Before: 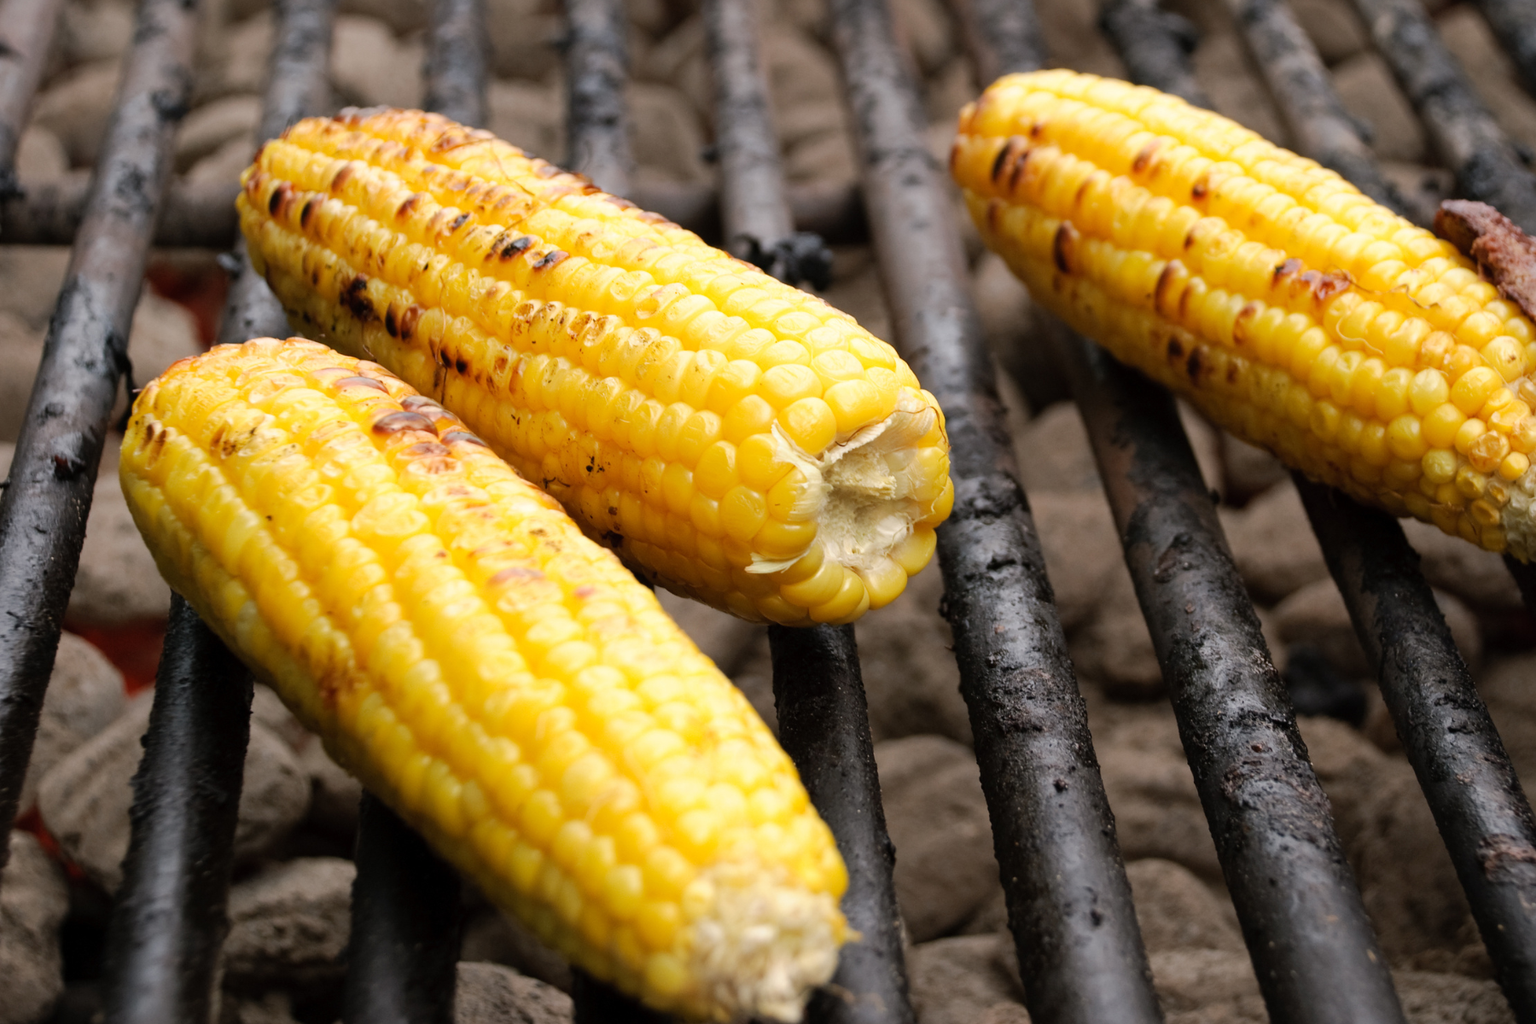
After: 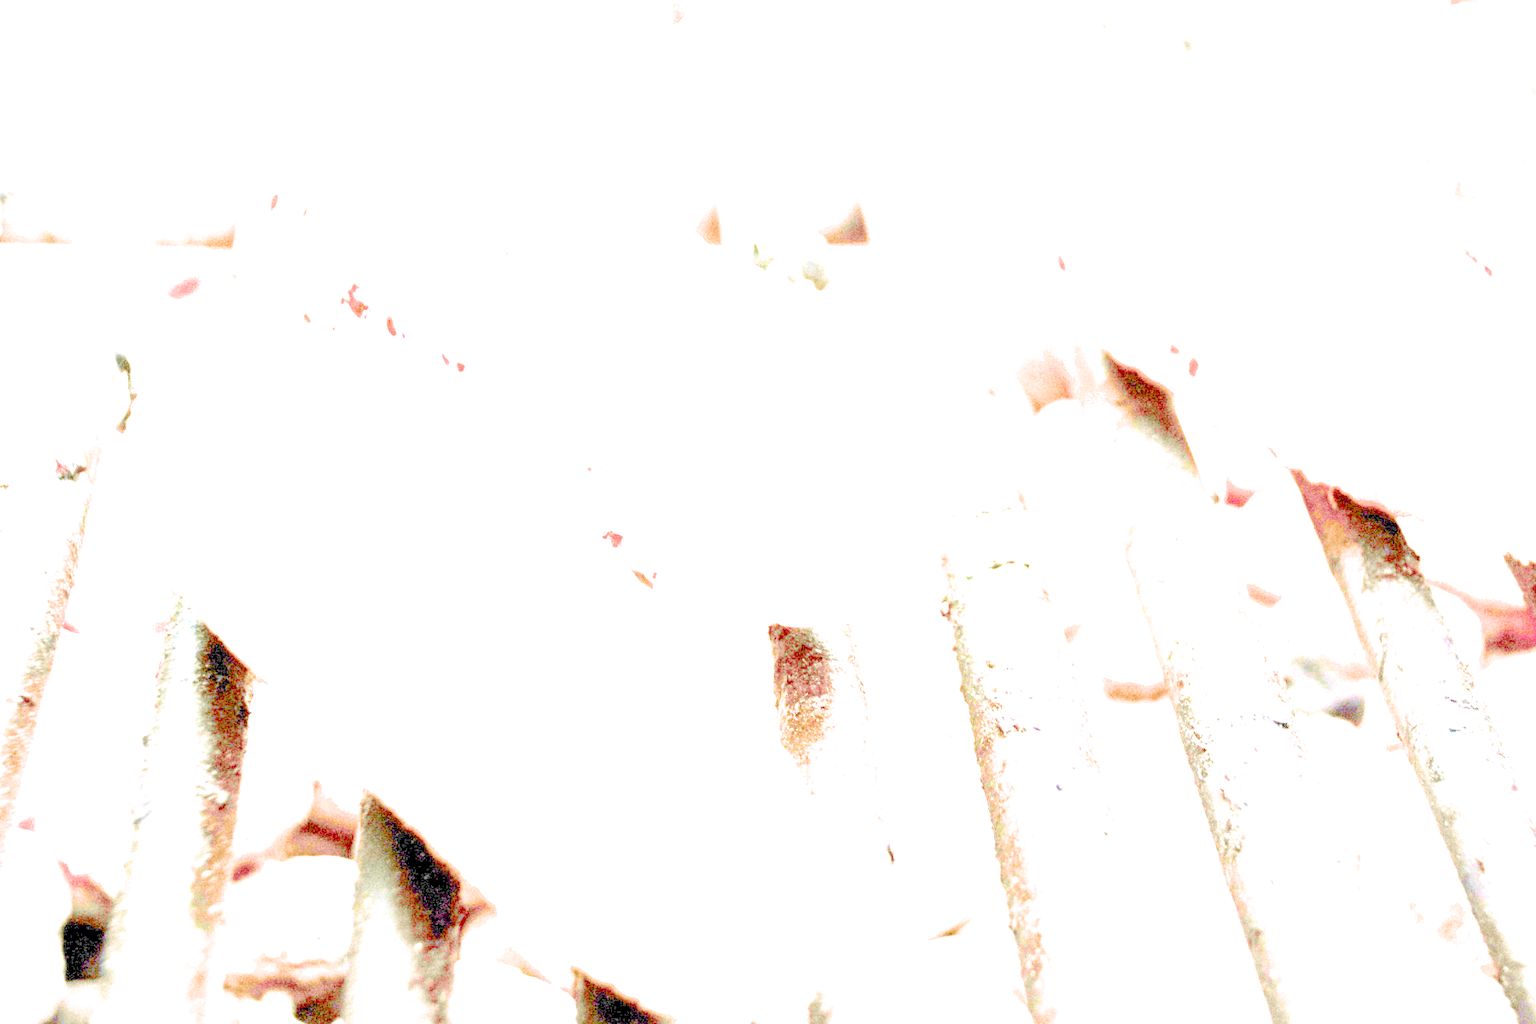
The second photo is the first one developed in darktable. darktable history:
filmic rgb: black relative exposure -5.12 EV, white relative exposure 3.2 EV, hardness 3.45, contrast 1.196, highlights saturation mix -49.09%, color science v6 (2022), iterations of high-quality reconstruction 0
exposure: exposure 7.943 EV, compensate highlight preservation false
color balance rgb: global offset › luminance -0.5%, perceptual saturation grading › global saturation 14.551%, global vibrance 29.276%
